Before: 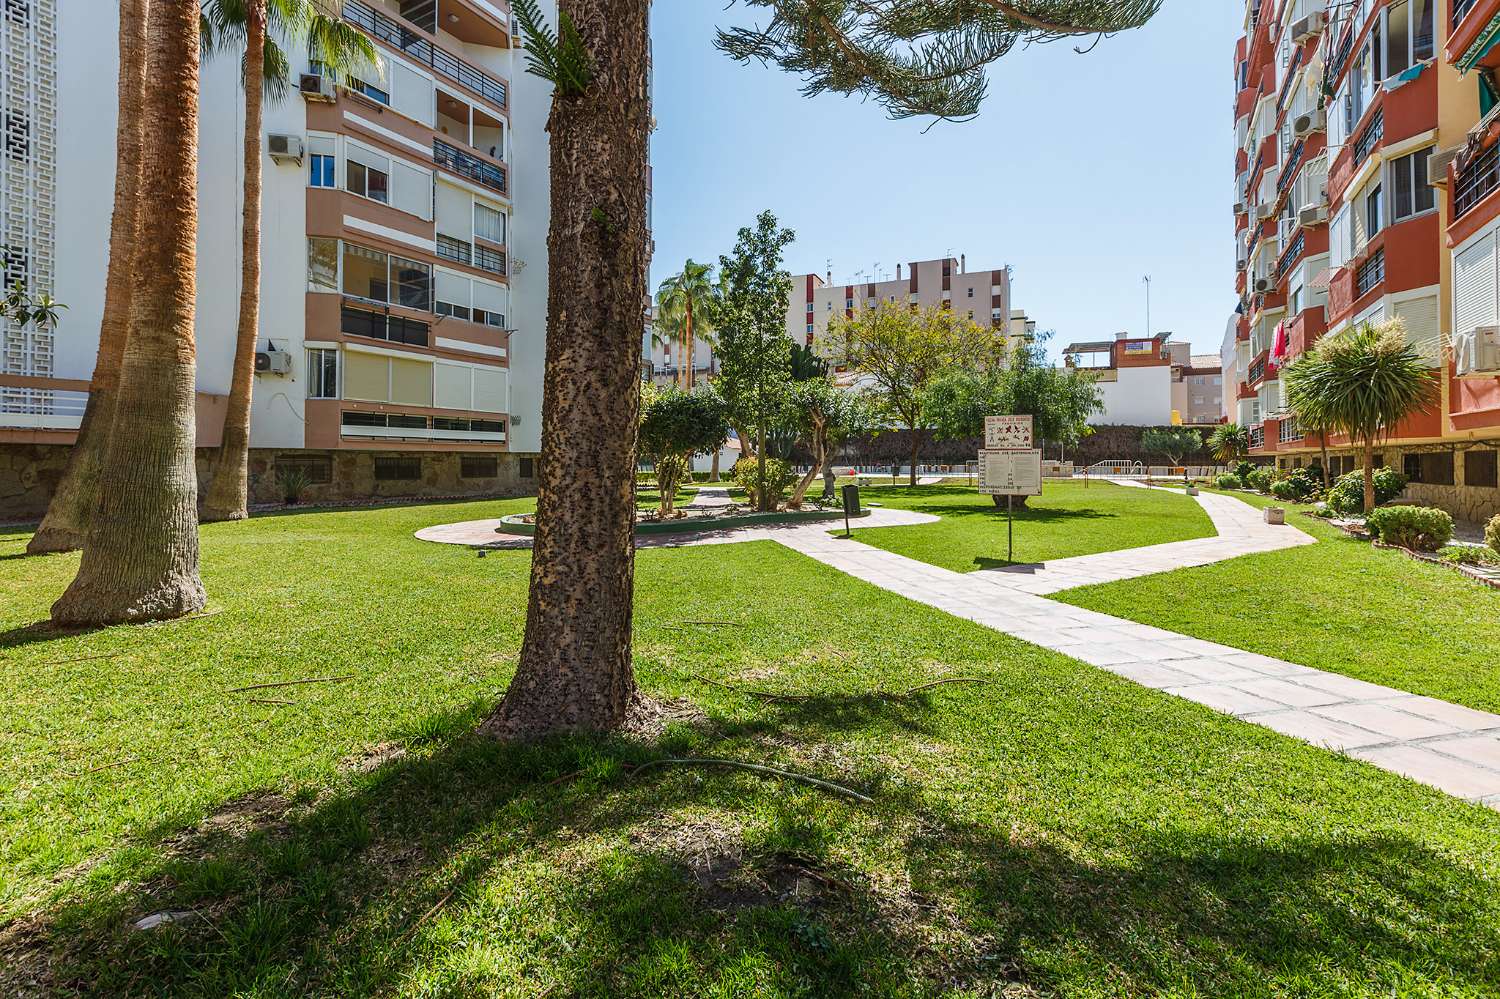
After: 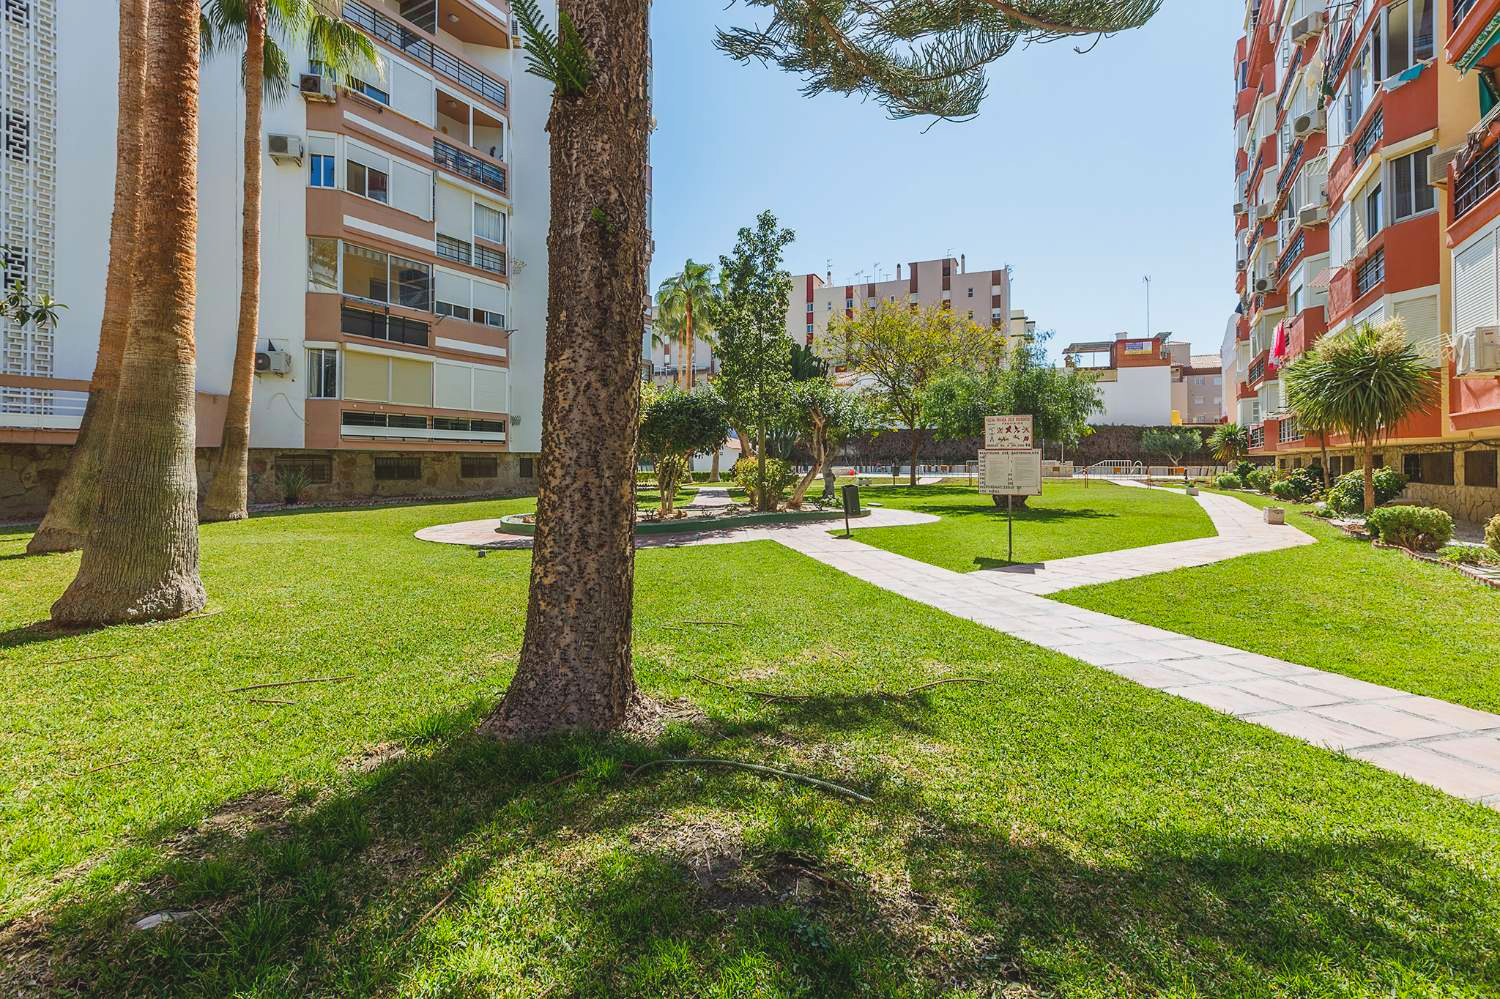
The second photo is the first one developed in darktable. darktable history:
contrast brightness saturation: contrast -0.098, brightness 0.049, saturation 0.081
